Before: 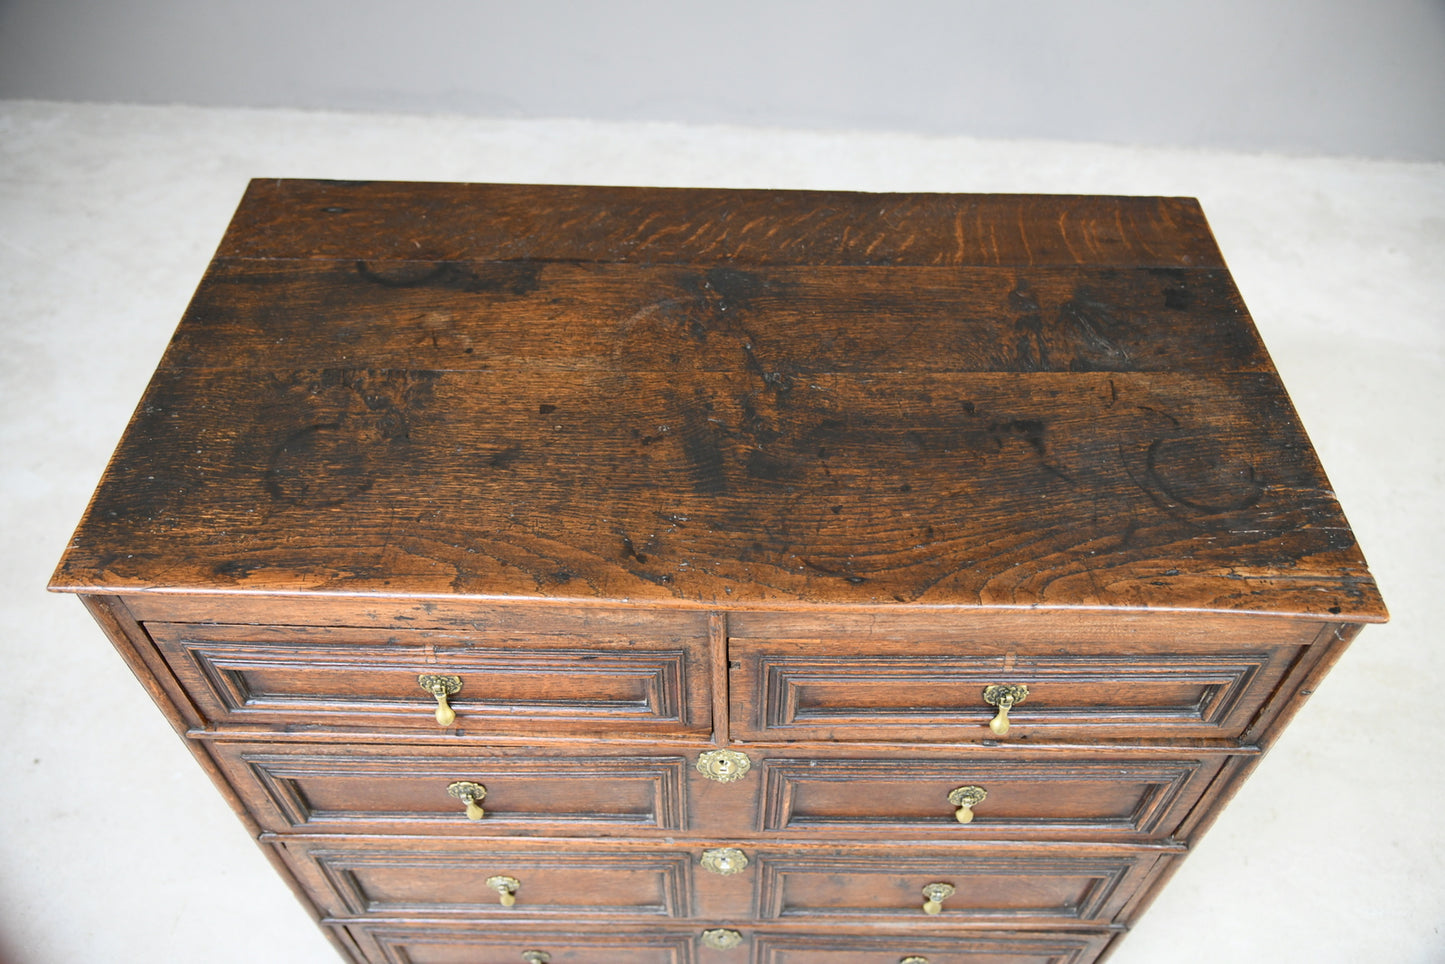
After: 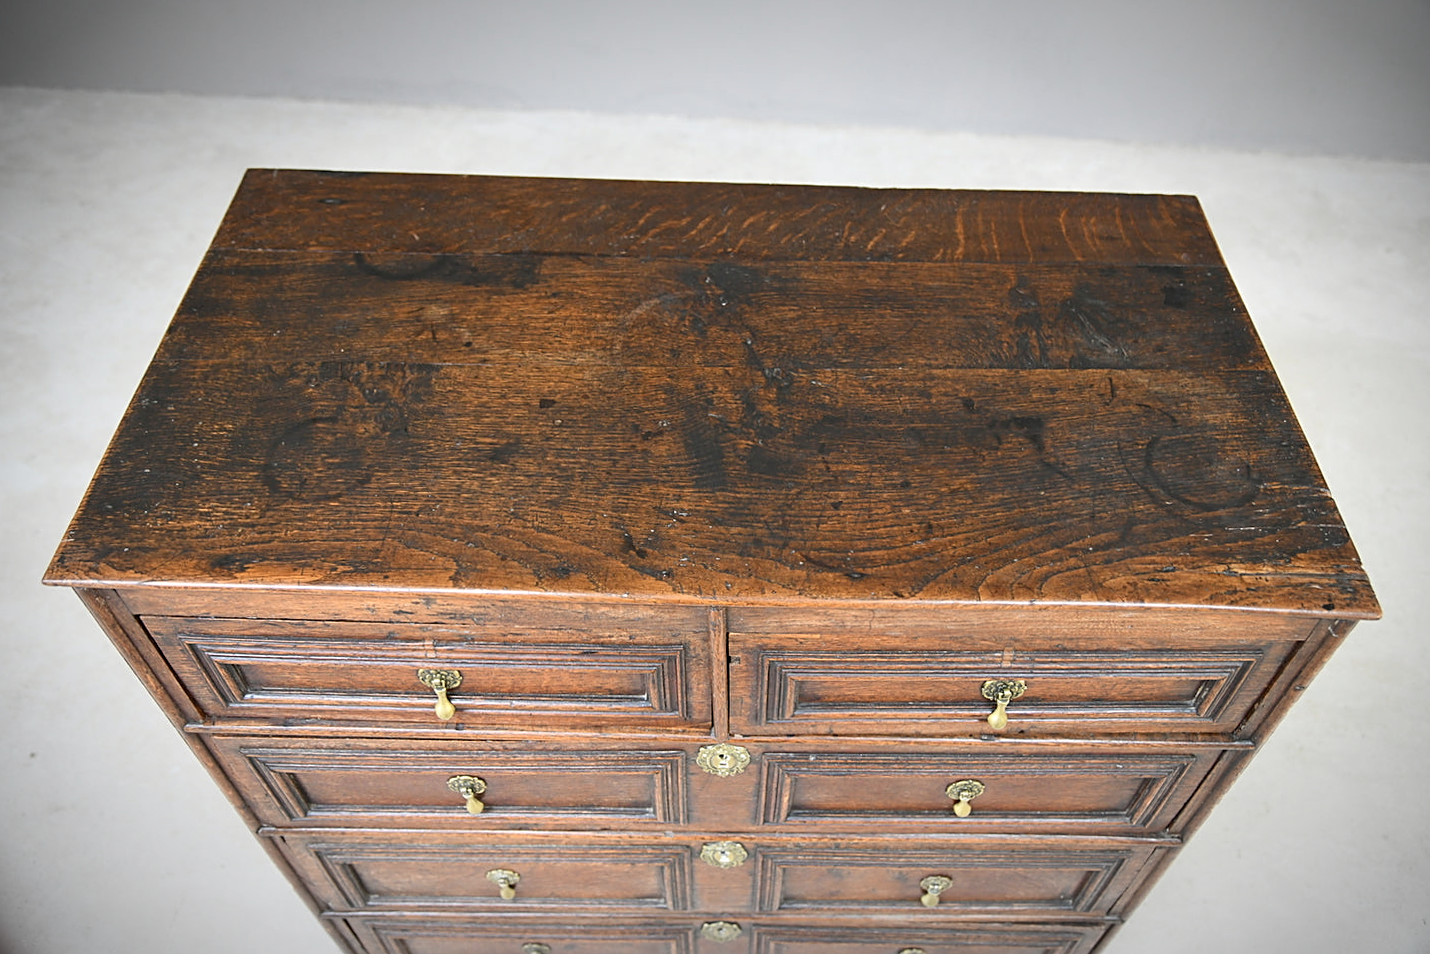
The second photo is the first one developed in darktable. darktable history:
rotate and perspective: rotation 0.174°, lens shift (vertical) 0.013, lens shift (horizontal) 0.019, shear 0.001, automatic cropping original format, crop left 0.007, crop right 0.991, crop top 0.016, crop bottom 0.997
vignetting: automatic ratio true
sharpen: on, module defaults
